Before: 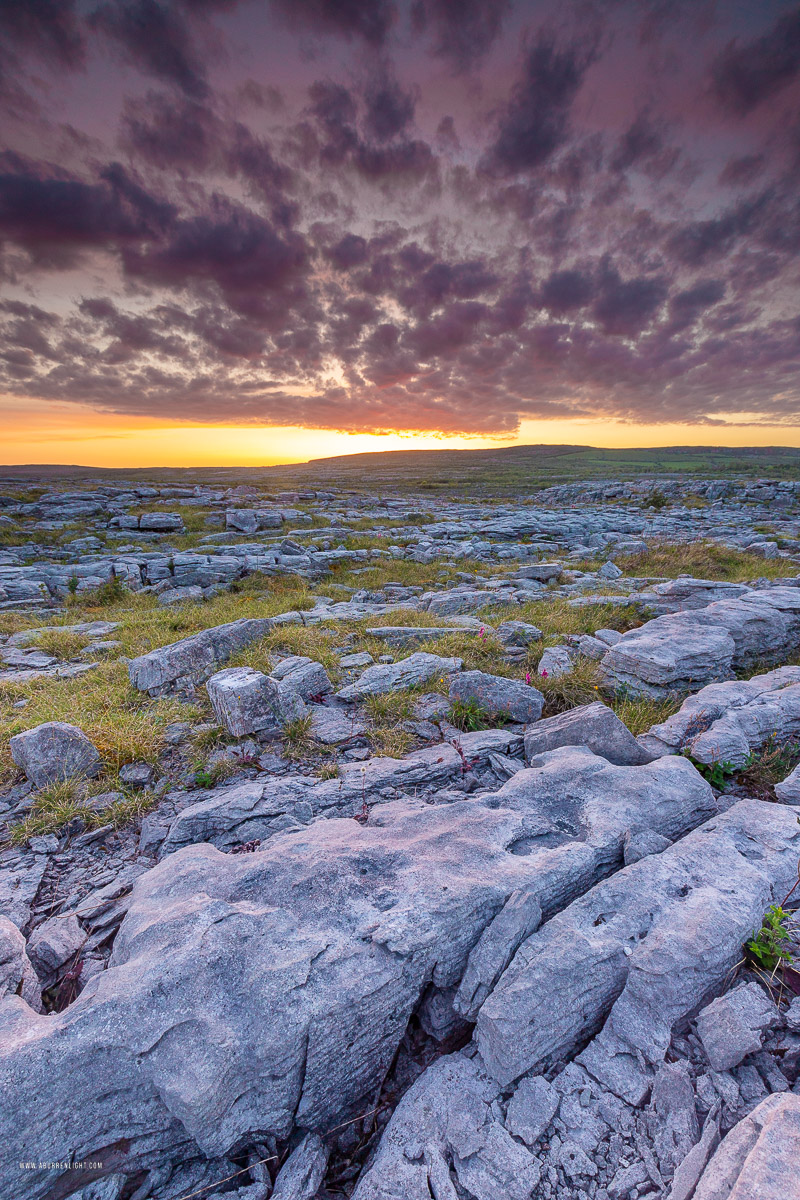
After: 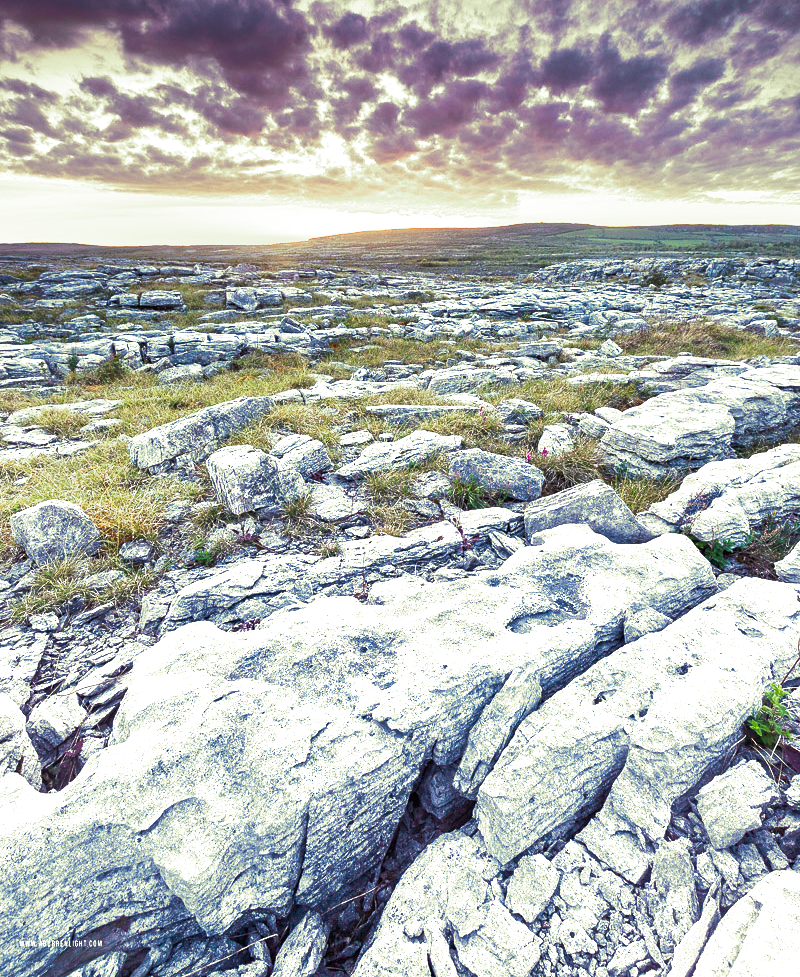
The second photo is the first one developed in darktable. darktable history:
tone curve: curves: ch0 [(0, 0) (0.004, 0.001) (0.133, 0.078) (0.325, 0.241) (0.832, 0.917) (1, 1)], color space Lab, linked channels, preserve colors none
exposure: black level correction 0, exposure 0.4 EV, compensate exposure bias true, compensate highlight preservation false
color correction: highlights a* -4.18, highlights b* -10.81
split-toning: shadows › hue 290.82°, shadows › saturation 0.34, highlights › saturation 0.38, balance 0, compress 50%
shadows and highlights: on, module defaults
crop and rotate: top 18.507%
tone equalizer: on, module defaults
